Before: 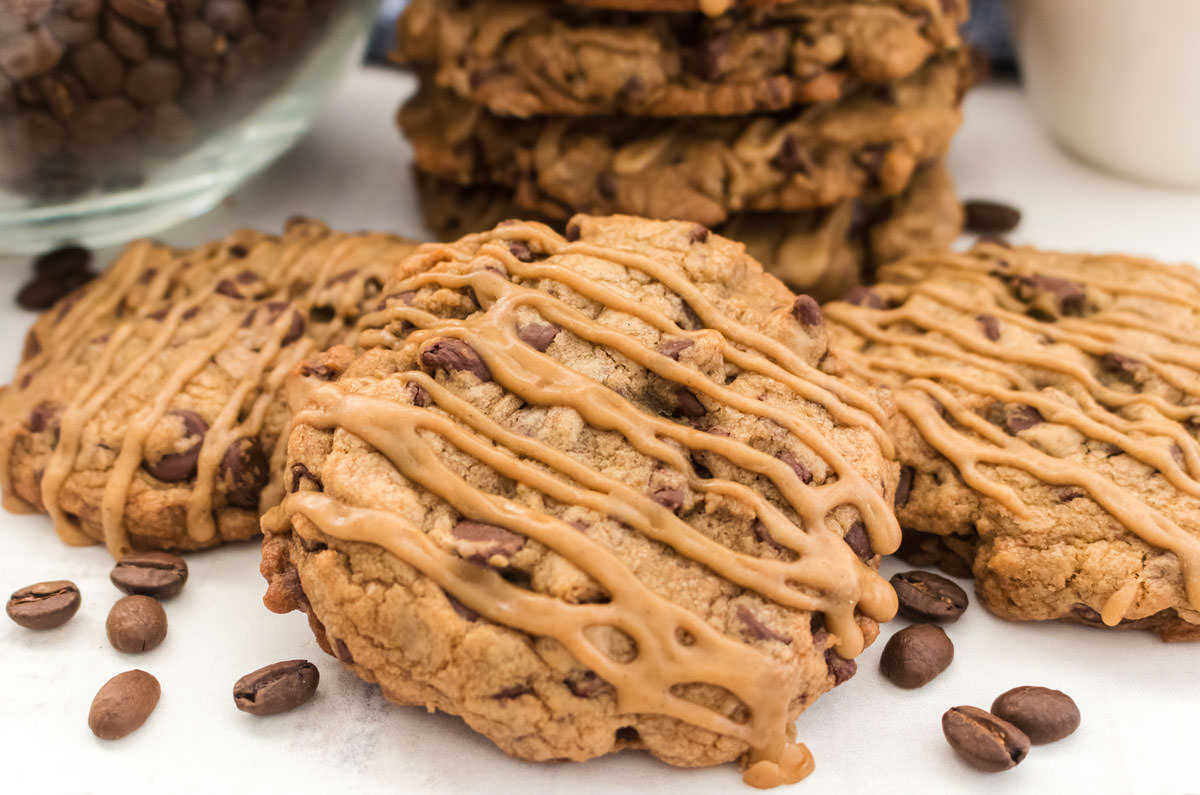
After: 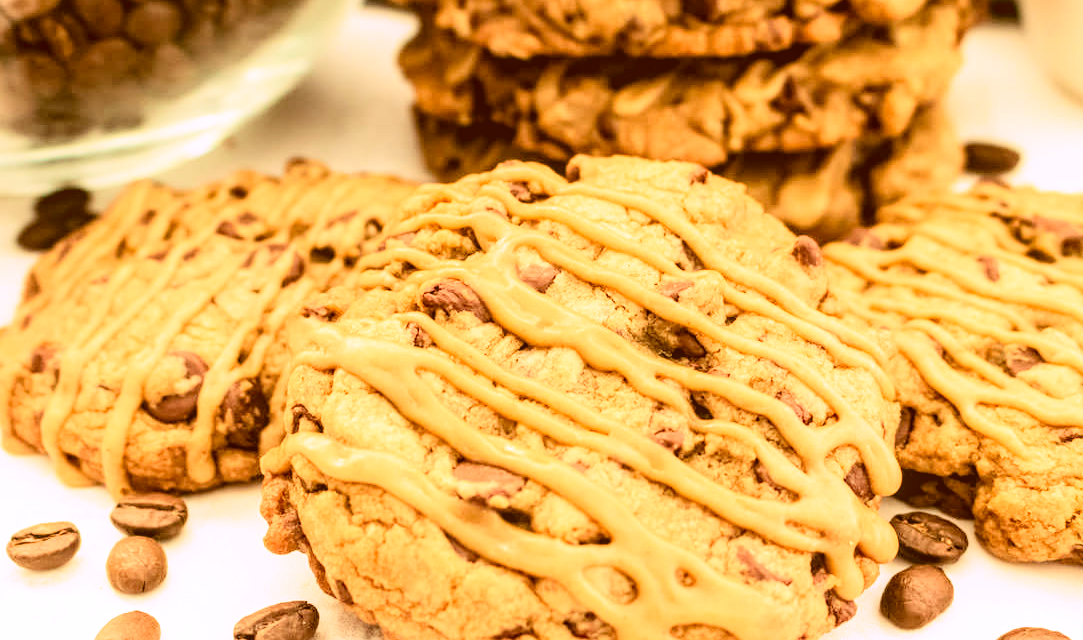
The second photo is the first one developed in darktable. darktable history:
crop: top 7.49%, right 9.717%, bottom 11.943%
local contrast: on, module defaults
exposure: black level correction 0.001, exposure 0.5 EV, compensate exposure bias true, compensate highlight preservation false
color correction: highlights a* 9.03, highlights b* 8.71, shadows a* 40, shadows b* 40, saturation 0.8
tone curve: curves: ch0 [(0, 0) (0.084, 0.074) (0.2, 0.297) (0.363, 0.591) (0.495, 0.765) (0.68, 0.901) (0.851, 0.967) (1, 1)], color space Lab, linked channels, preserve colors none
rgb curve: curves: ch0 [(0.123, 0.061) (0.995, 0.887)]; ch1 [(0.06, 0.116) (1, 0.906)]; ch2 [(0, 0) (0.824, 0.69) (1, 1)], mode RGB, independent channels, compensate middle gray true
tone equalizer: on, module defaults
